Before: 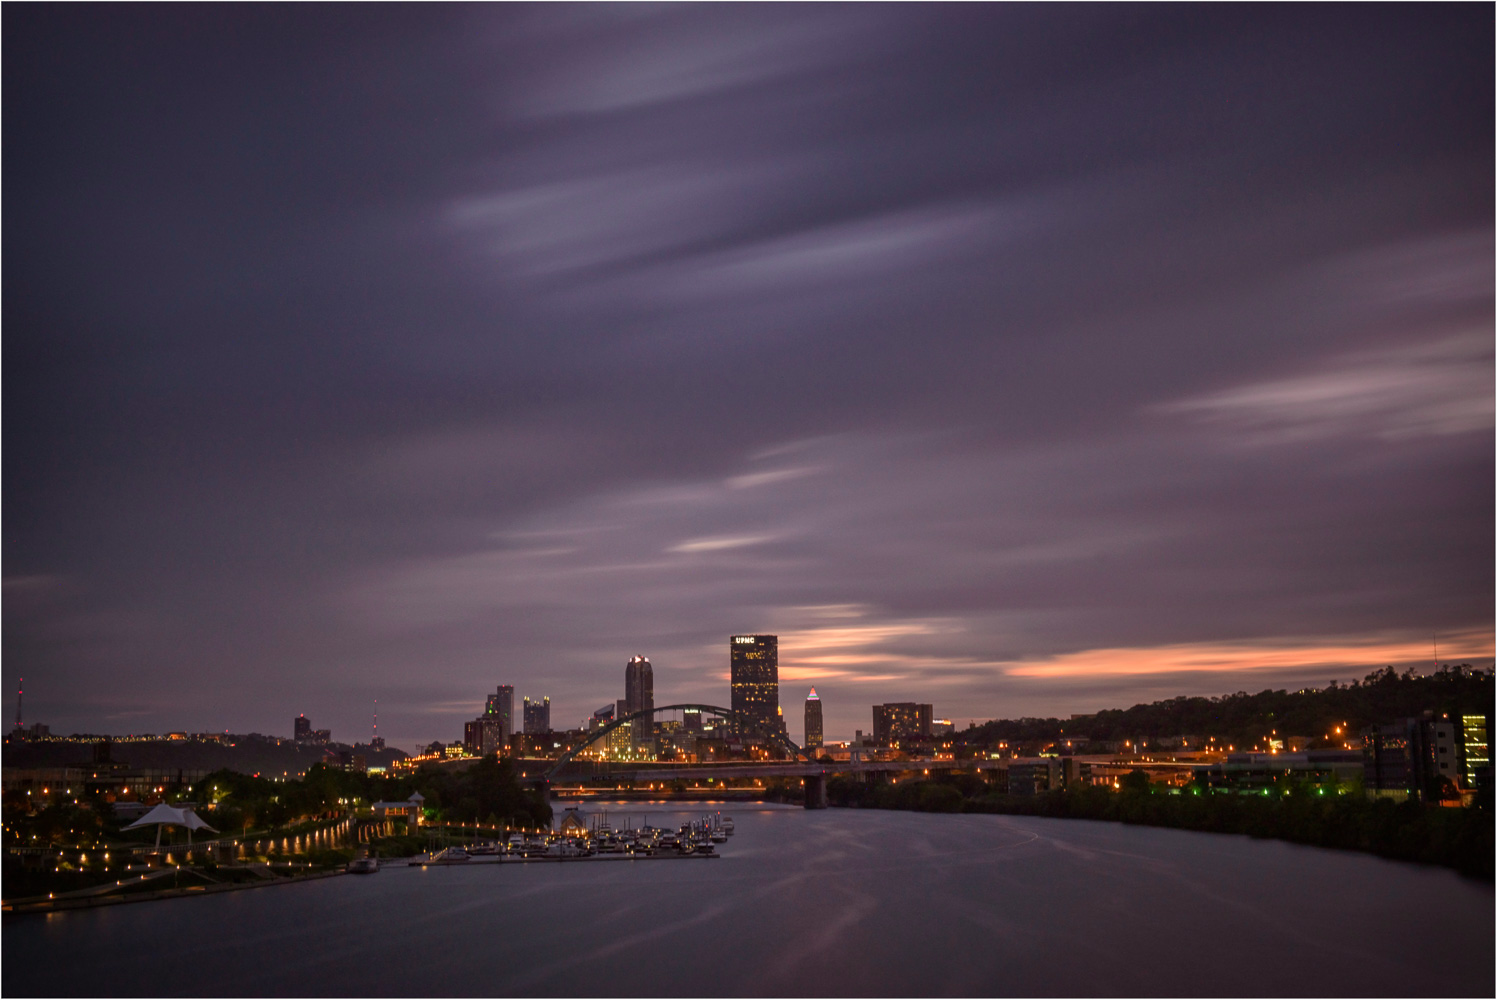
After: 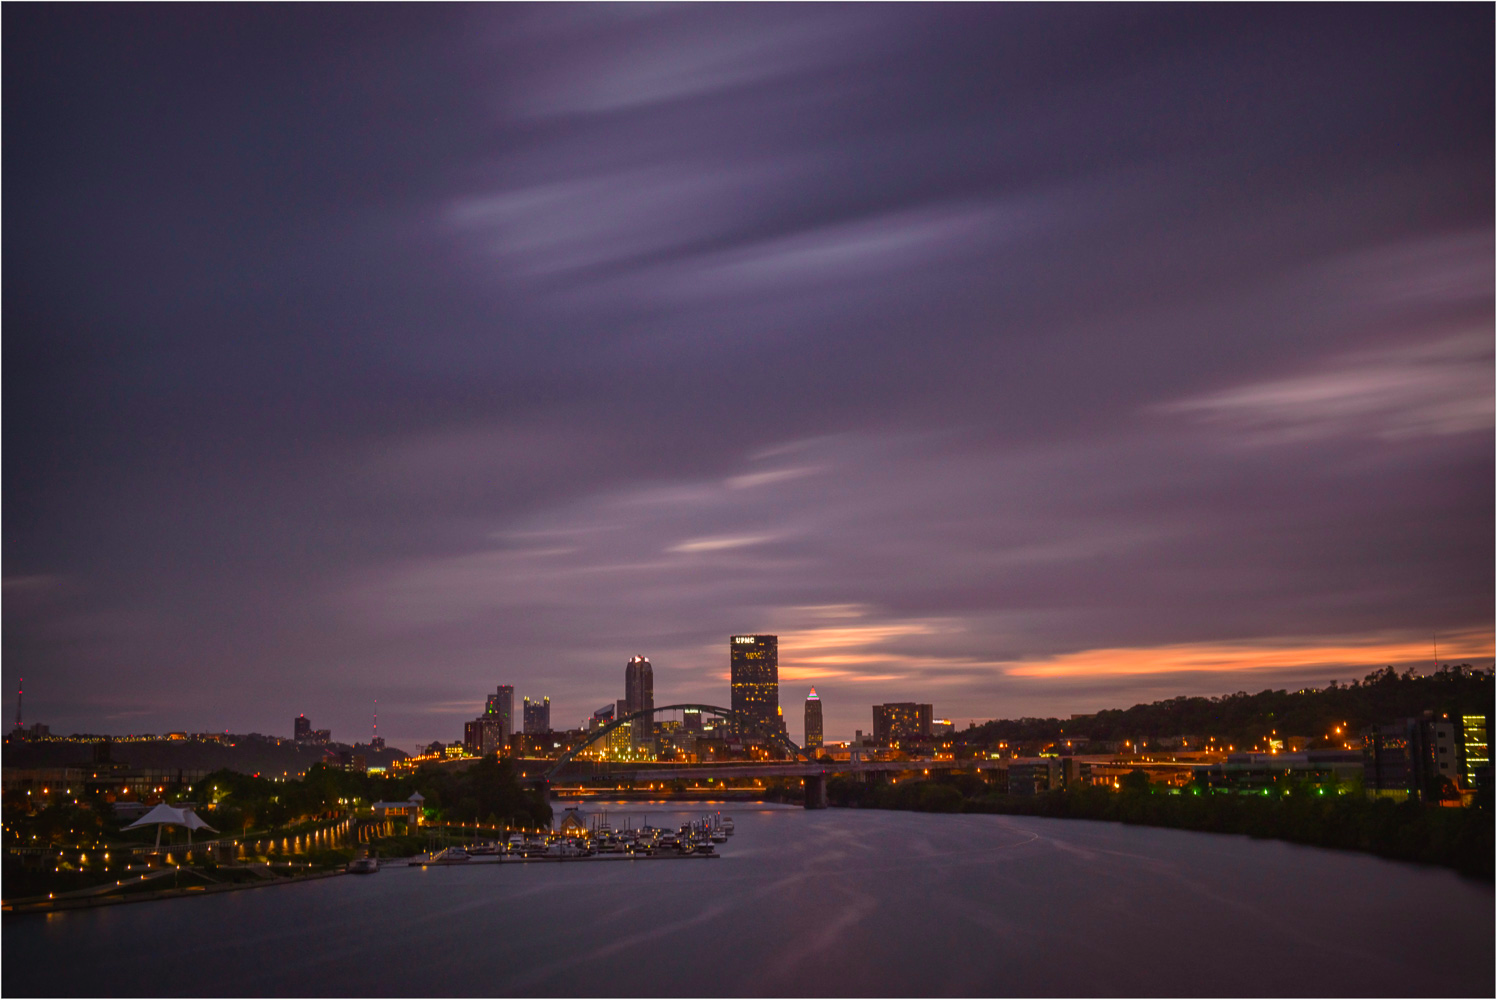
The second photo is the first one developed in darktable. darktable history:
color balance rgb: shadows lift › chroma 0.657%, shadows lift › hue 113.6°, global offset › luminance 0.242%, global offset › hue 170.63°, linear chroma grading › global chroma 15.416%, perceptual saturation grading › global saturation 14.765%
